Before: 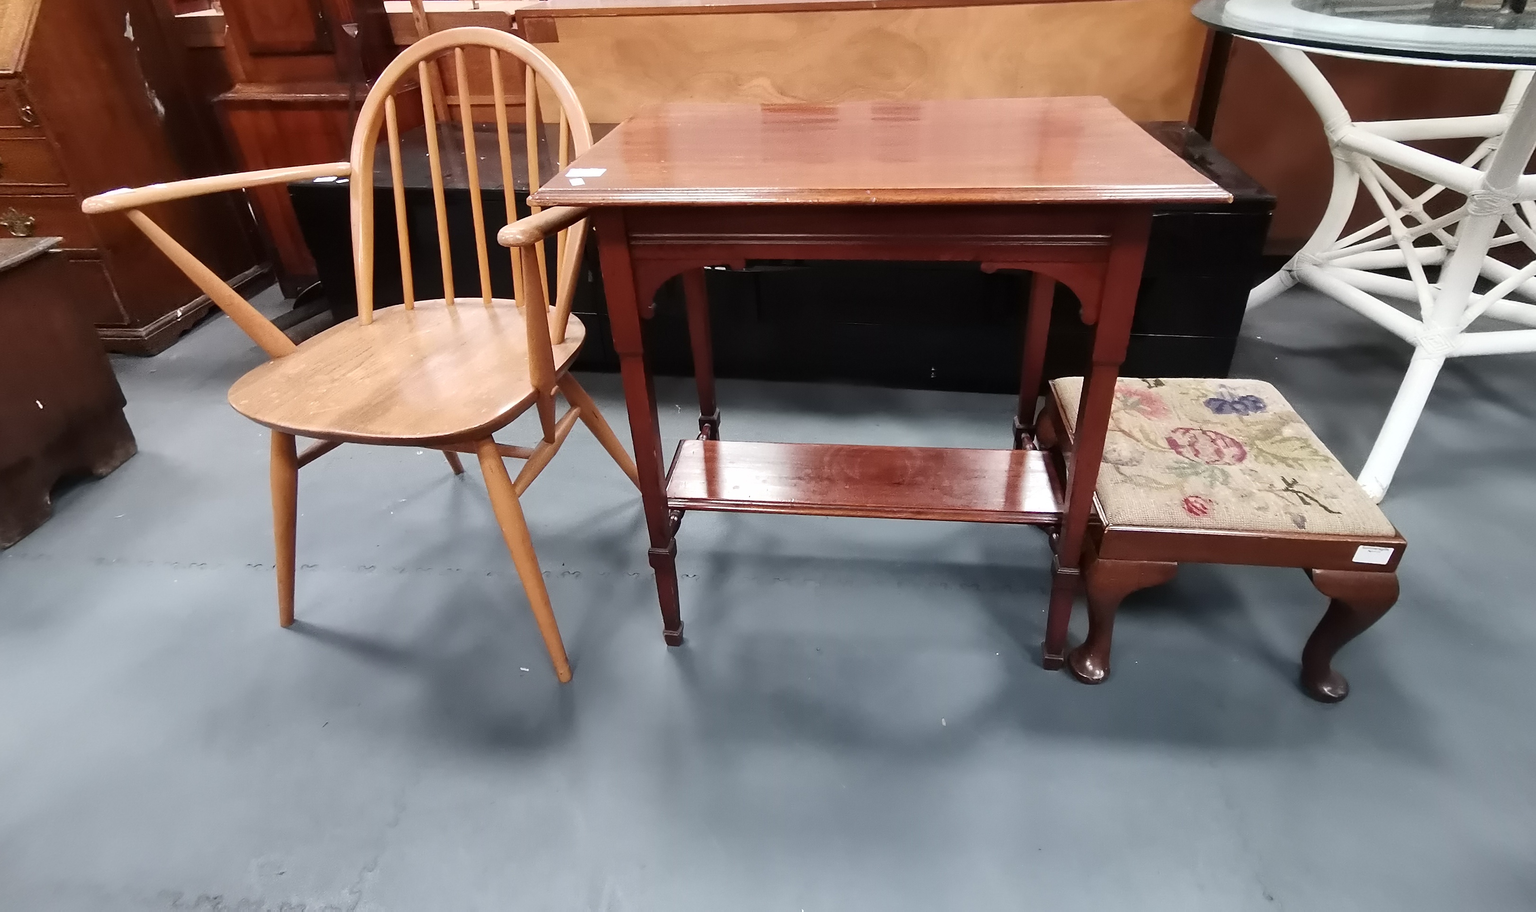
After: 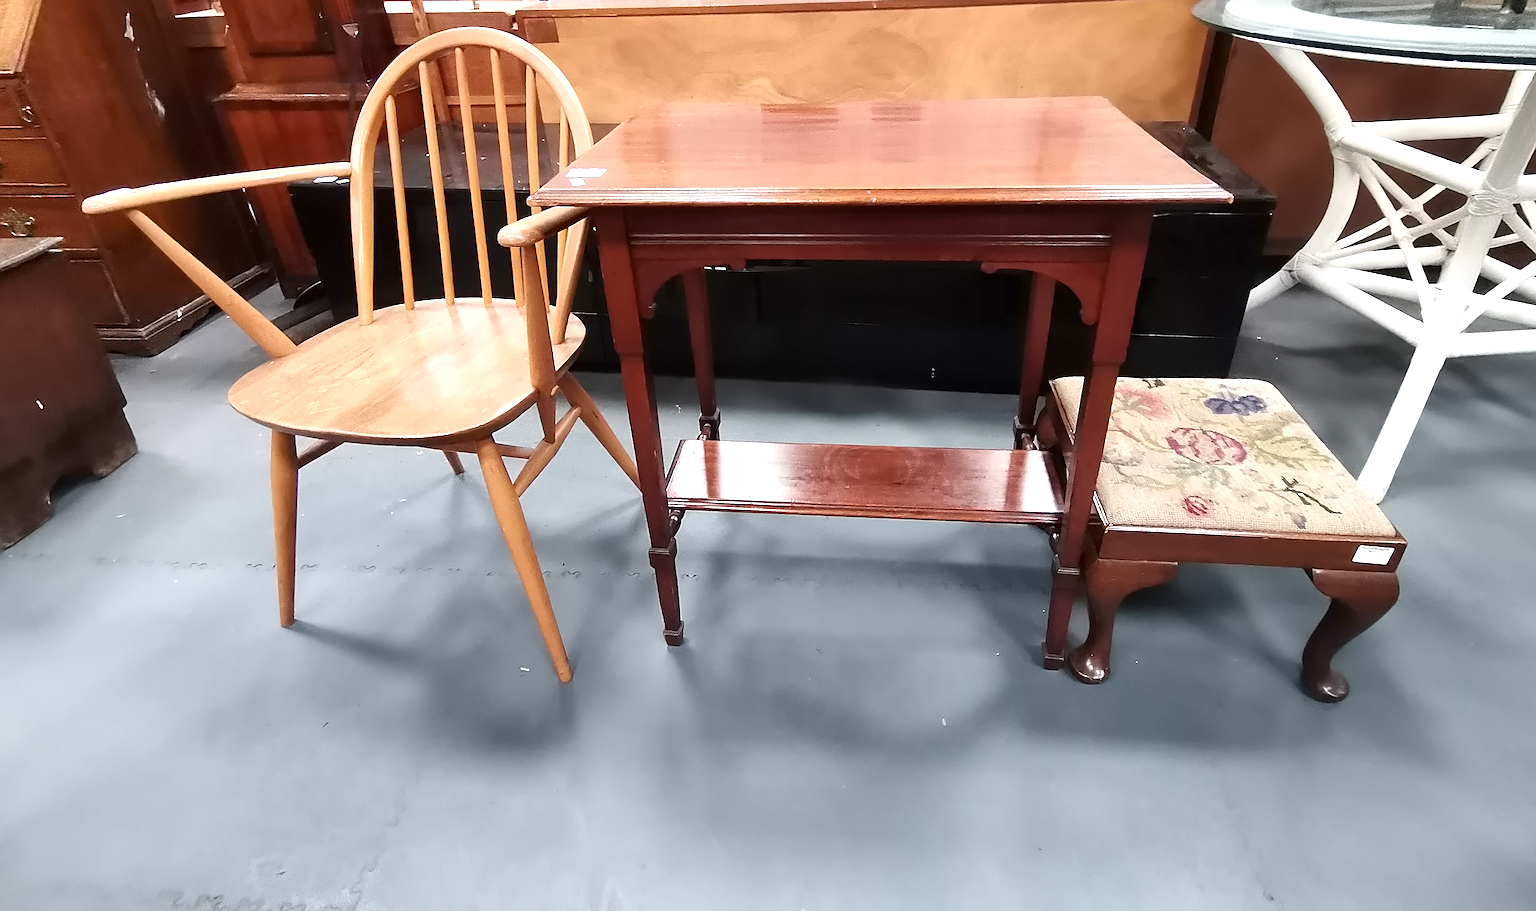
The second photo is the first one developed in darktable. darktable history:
exposure: black level correction 0.001, exposure 0.498 EV, compensate highlight preservation false
sharpen: on, module defaults
